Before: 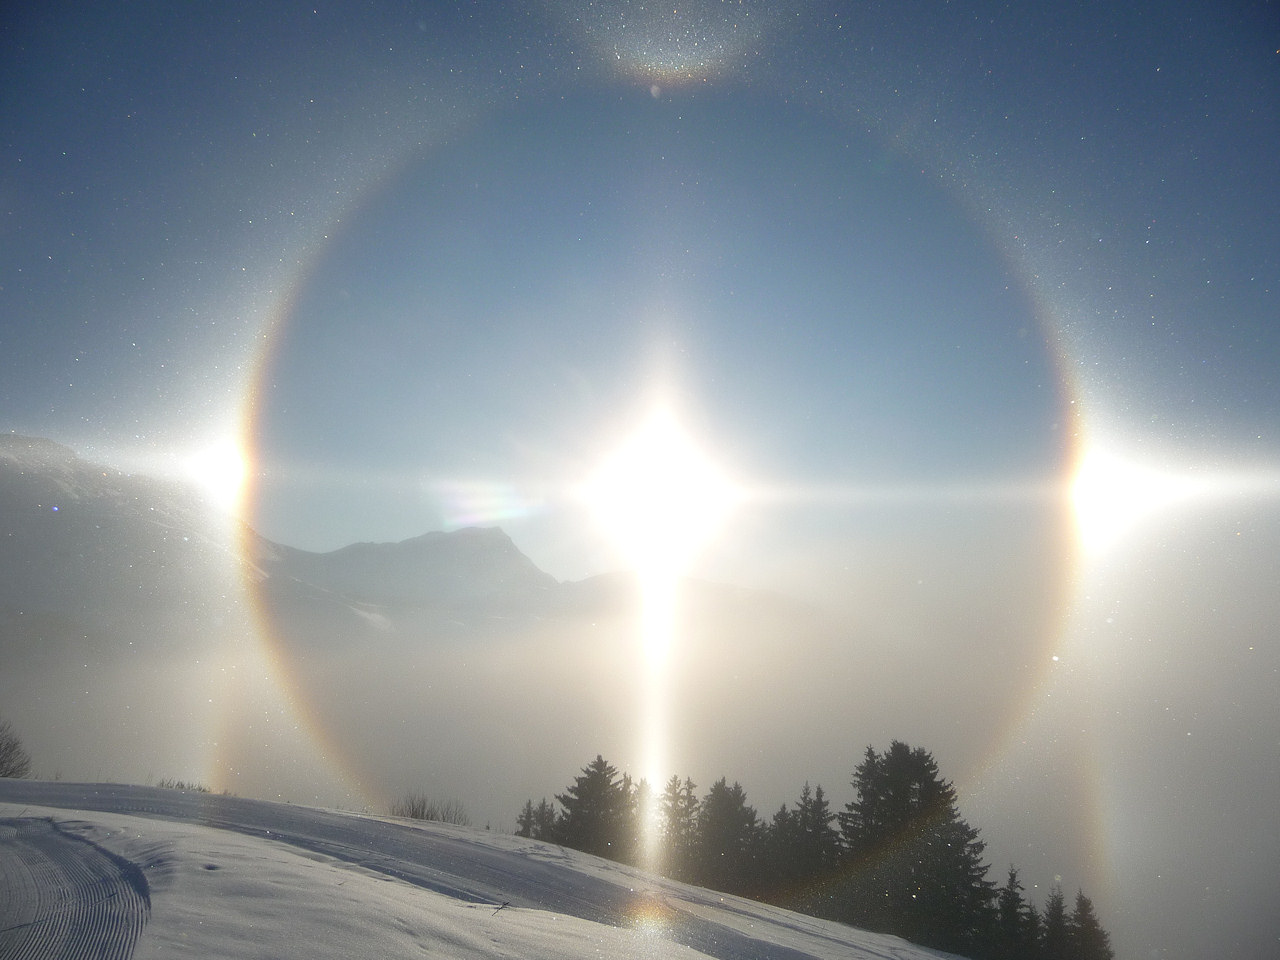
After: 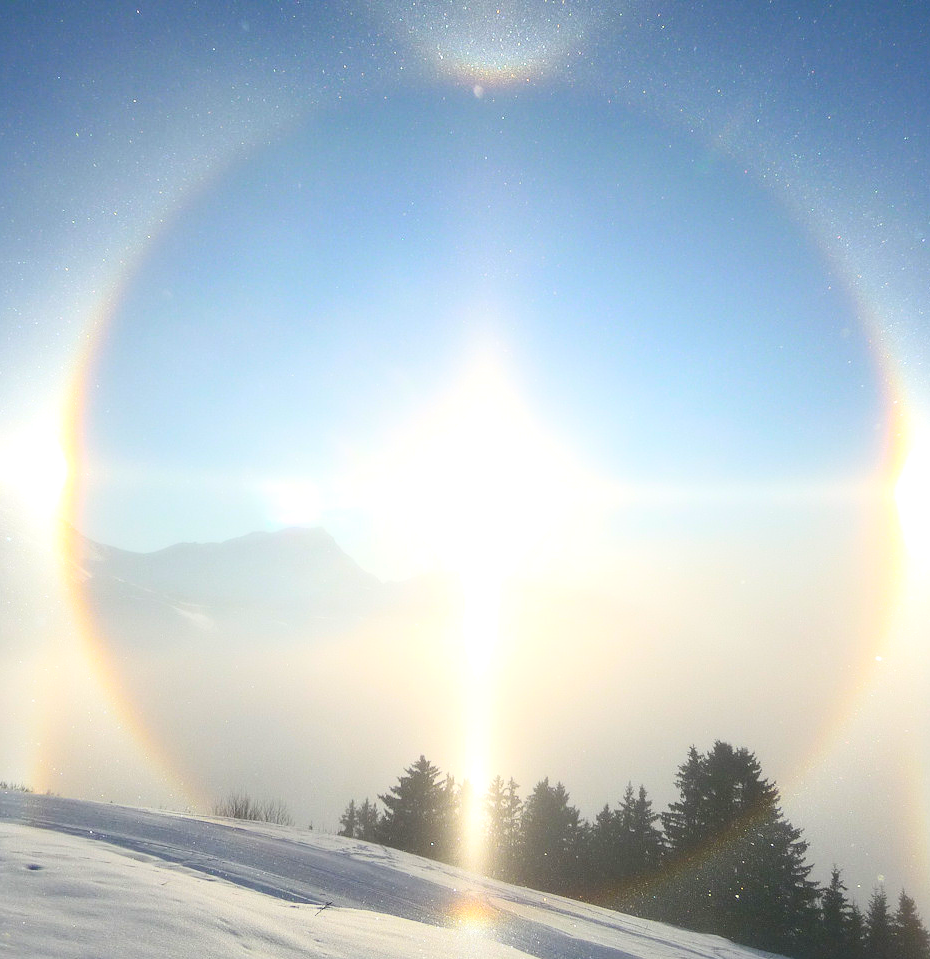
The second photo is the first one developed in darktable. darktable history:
contrast brightness saturation: contrast 0.237, brightness 0.245, saturation 0.382
crop: left 13.828%, right 13.51%
exposure: exposure 0.373 EV, compensate exposure bias true, compensate highlight preservation false
